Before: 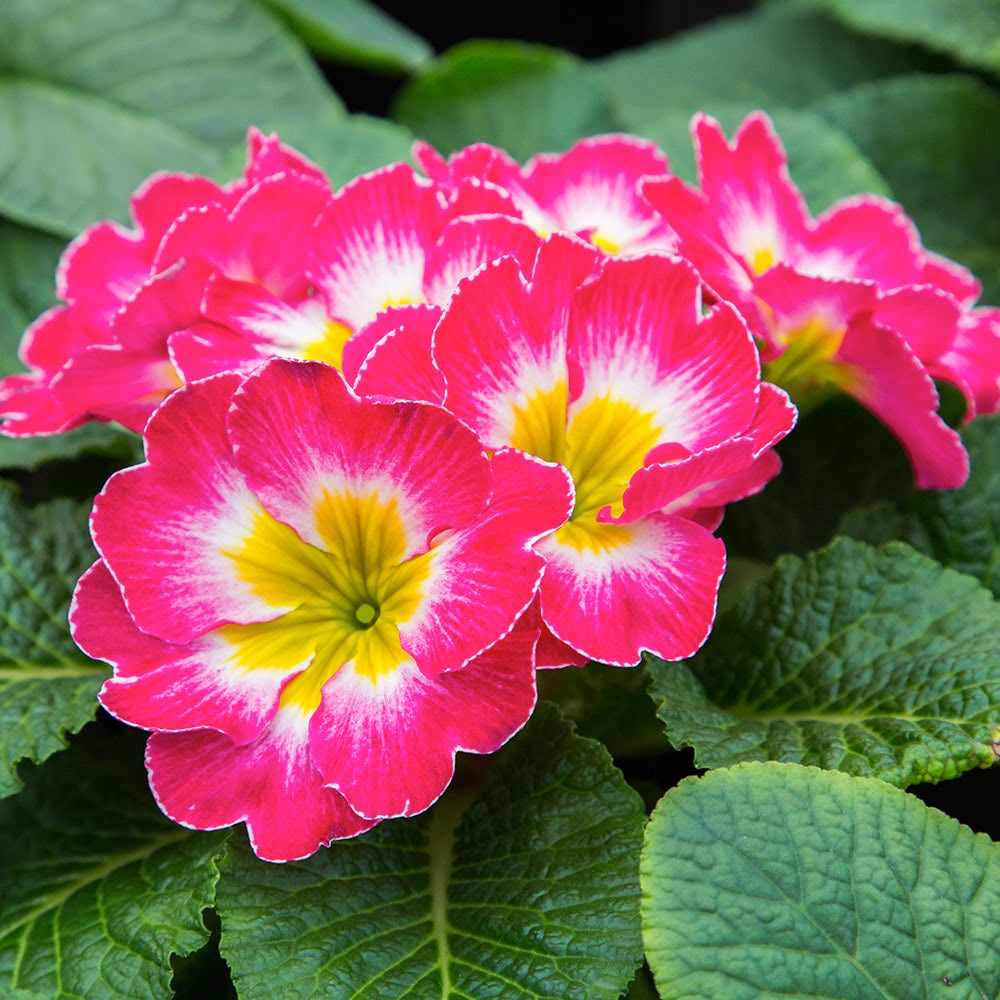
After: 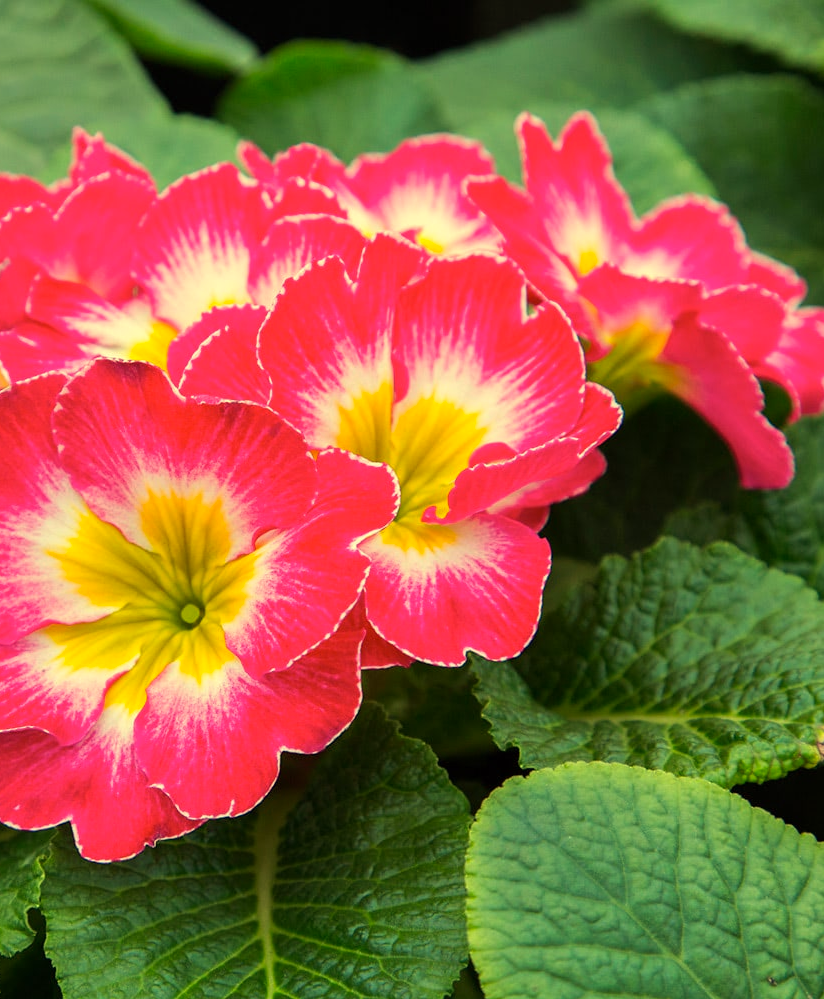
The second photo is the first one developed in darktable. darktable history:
white balance: red 1.08, blue 0.791
crop: left 17.582%, bottom 0.031%
color correction: highlights a* -4.28, highlights b* 6.53
